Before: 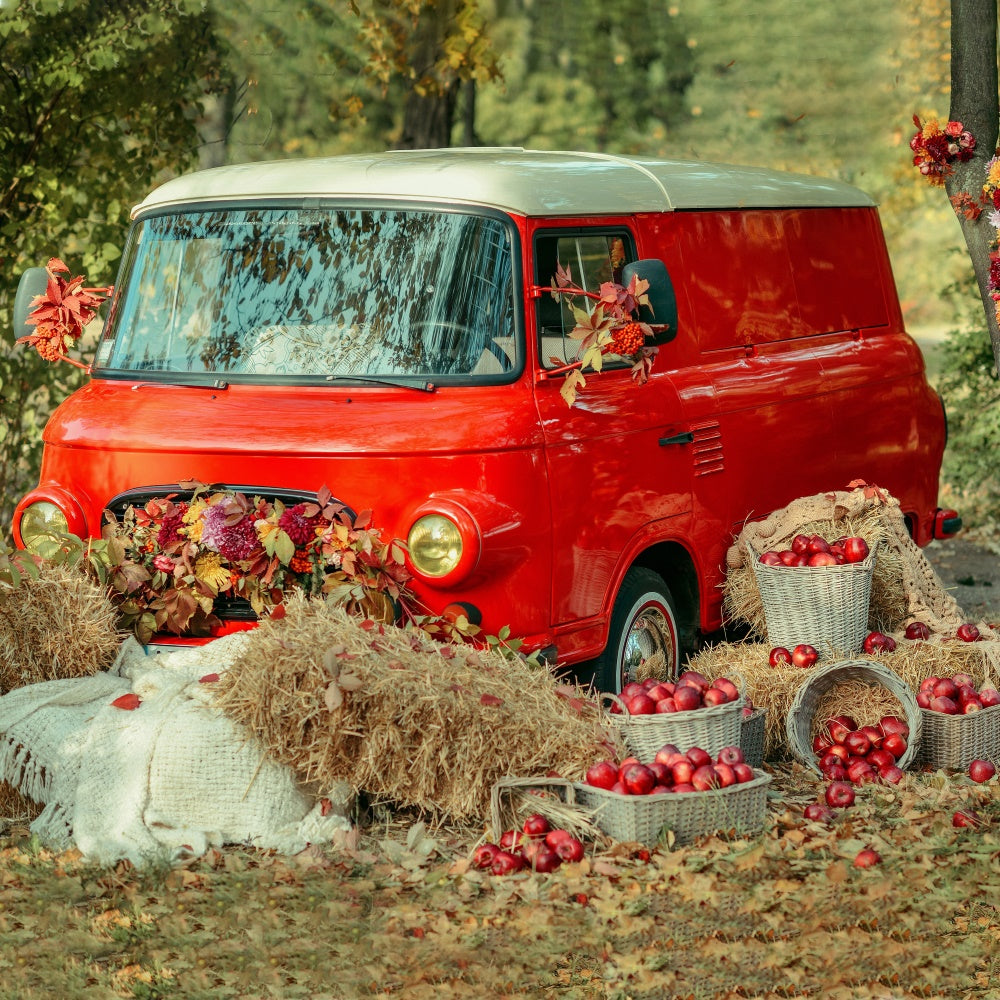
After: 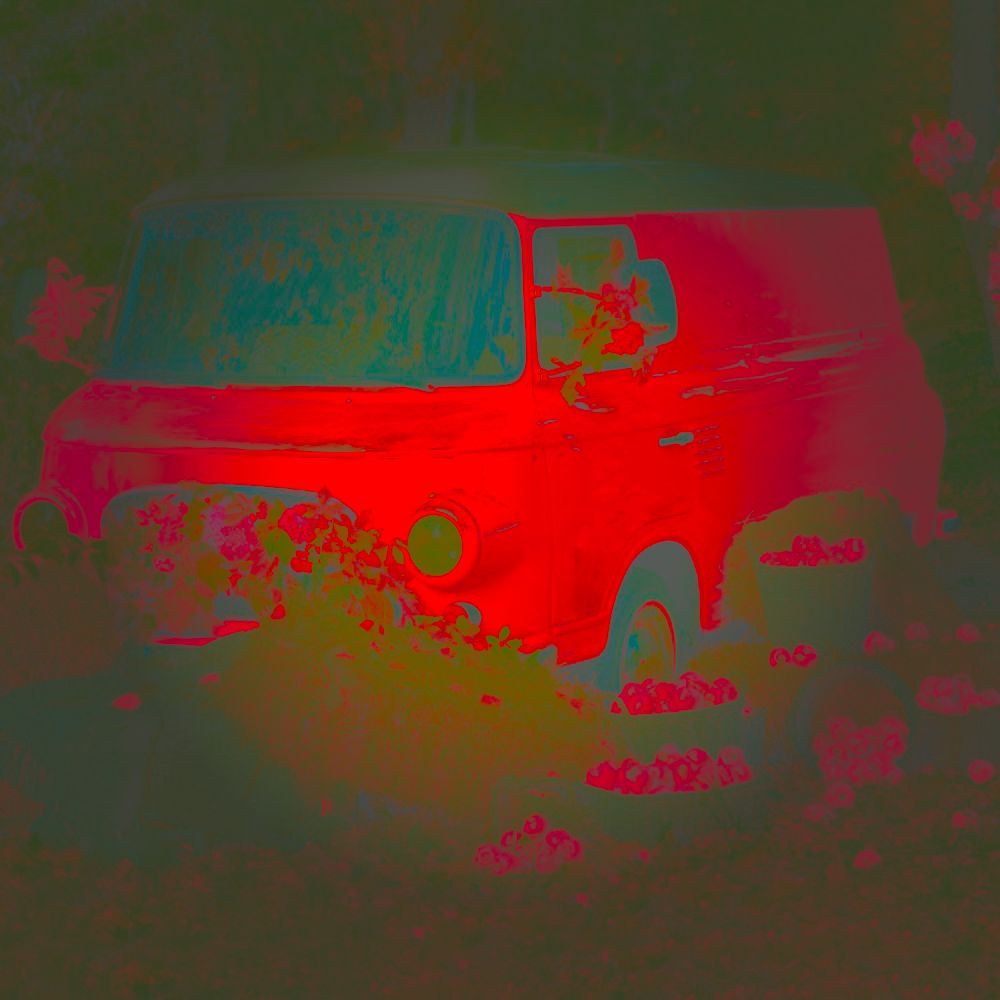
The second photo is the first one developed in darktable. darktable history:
sharpen: radius 1.297, amount 0.297, threshold 0.128
tone equalizer: edges refinement/feathering 500, mask exposure compensation -1.57 EV, preserve details no
contrast brightness saturation: contrast -0.981, brightness -0.18, saturation 0.755
vignetting: fall-off start 39.12%, fall-off radius 41.17%
